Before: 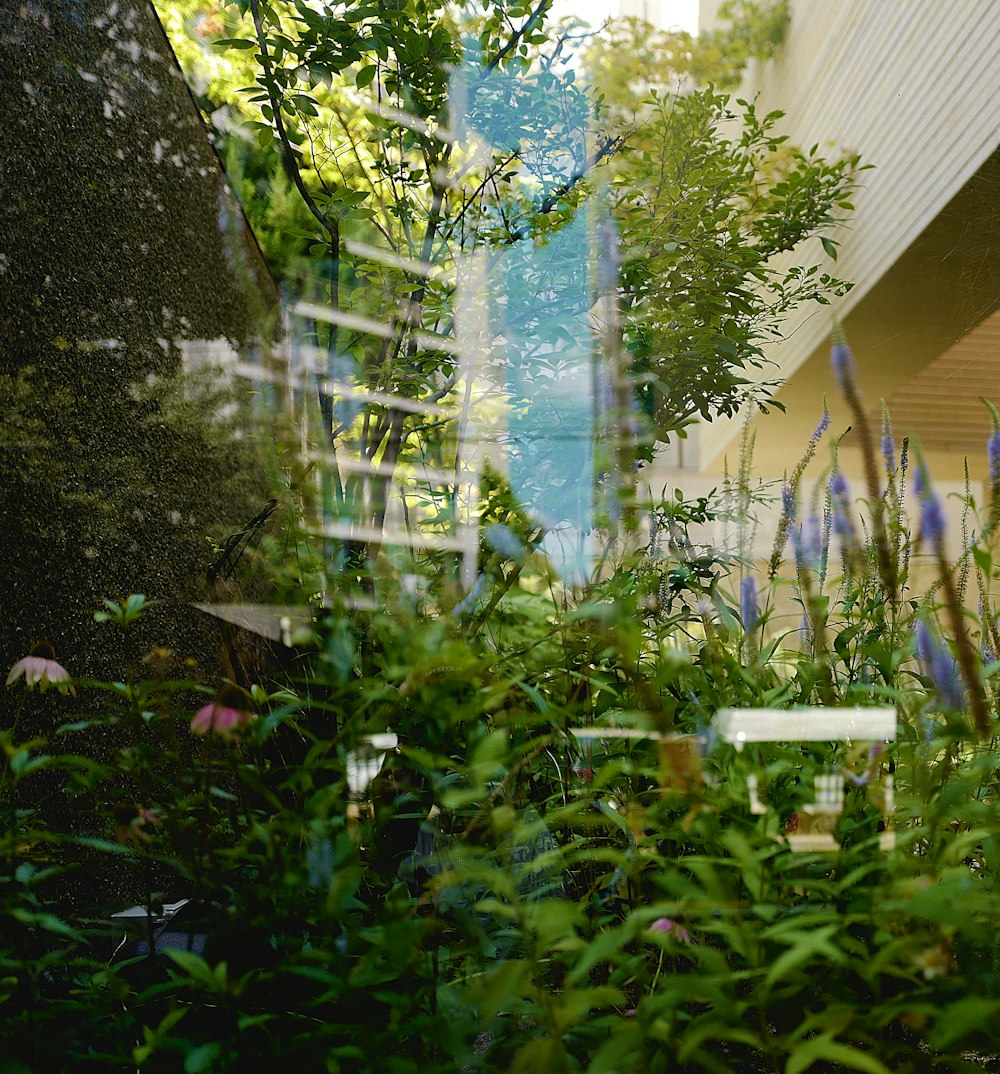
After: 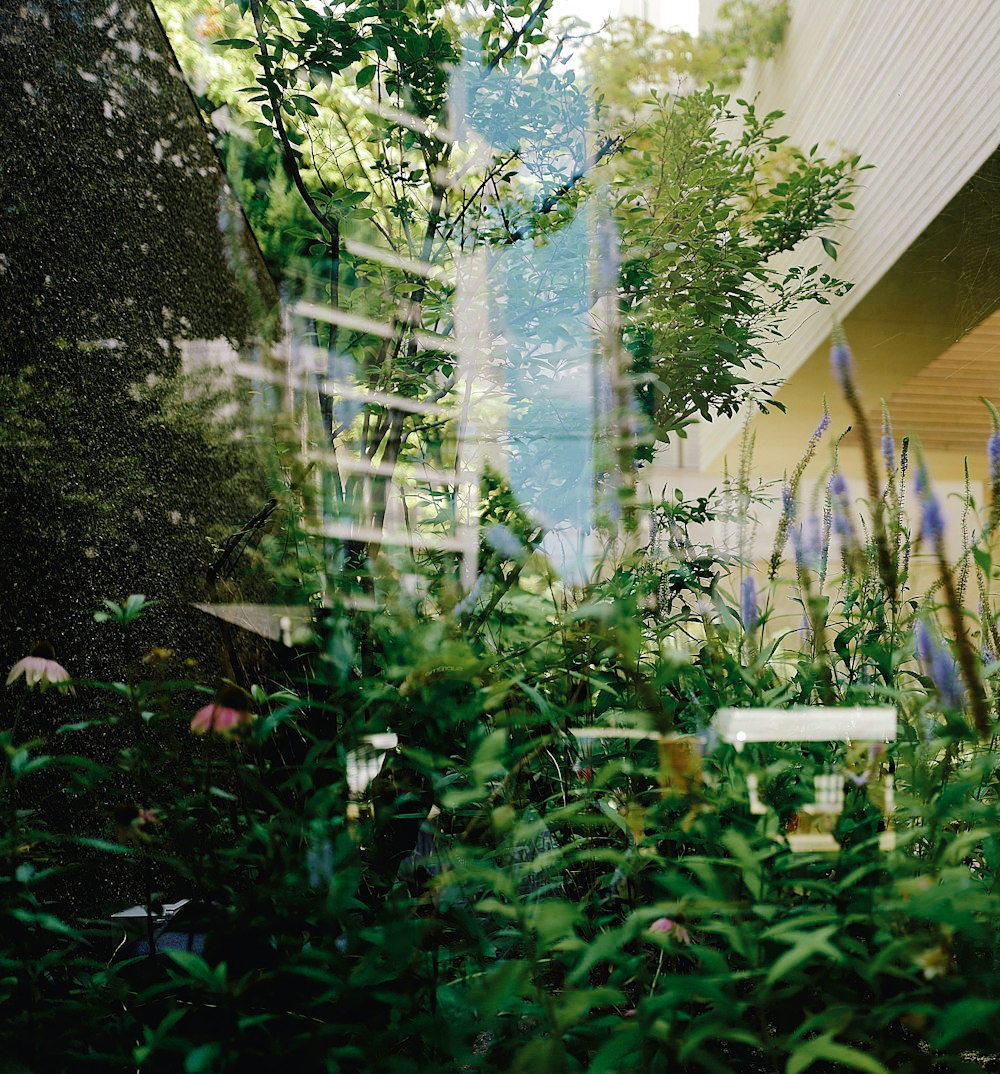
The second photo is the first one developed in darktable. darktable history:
tone curve: curves: ch0 [(0, 0) (0.003, 0.011) (0.011, 0.012) (0.025, 0.013) (0.044, 0.023) (0.069, 0.04) (0.1, 0.06) (0.136, 0.094) (0.177, 0.145) (0.224, 0.213) (0.277, 0.301) (0.335, 0.389) (0.399, 0.473) (0.468, 0.554) (0.543, 0.627) (0.623, 0.694) (0.709, 0.763) (0.801, 0.83) (0.898, 0.906) (1, 1)], preserve colors none
color look up table: target L [89.43, 89.14, 85.9, 77.86, 66.7, 58.25, 60.26, 50.66, 36.59, 27.99, 4.38, 201.19, 93.56, 81.88, 63.28, 65.78, 56.1, 50.88, 51.87, 46.04, 41.94, 38.32, 36.42, 30.52, 24.51, 94.02, 82.72, 69.93, 69.52, 73.97, 67.98, 54.44, 63.12, 52.63, 47.61, 37.3, 37.83, 36.22, 31.86, 35.09, 16.41, 4.259, 93.35, 95.62, 77.14, 70.06, 68.51, 44.63, 19.57], target a [-24.15, -20.15, -38.32, -36.09, -8.537, -53.3, -25.22, -23.27, -29.13, -19.54, -1.279, 0, -0.352, -0.6, 45.98, 13.84, 60.69, 40.27, 14.13, 70.55, 30.43, 55.82, 47.49, 4.656, 20.39, 22.81, 25.54, 45.01, 23.93, 50.98, 26.14, 14.89, 45.23, 68.47, 7.02, 3.869, 19.39, 38.42, 41.76, 21.74, 17.55, 11.61, -2.224, -44.41, -30.56, -21.45, -7.472, -16.98, -10.64], target b [37.29, 17.92, 20.24, 9.395, 31, 32.71, 45.51, 0.84, 19.59, 13.34, 3.959, -0.001, 12.33, 64.43, 59.29, 62.51, 58.1, 12.35, 16.35, 25.51, 39.57, 42.77, 28.34, 2.239, 29.06, -12.09, -17.64, 0.035, -6.348, -30.36, -40.39, -31.04, -47.22, -13.08, -59.82, -17.1, -36.21, -57.69, -7.736, -79.82, -35.65, -14.08, -1.413, -10.96, -23.89, -16.24, -34.38, -32.66, -5.404], num patches 49
